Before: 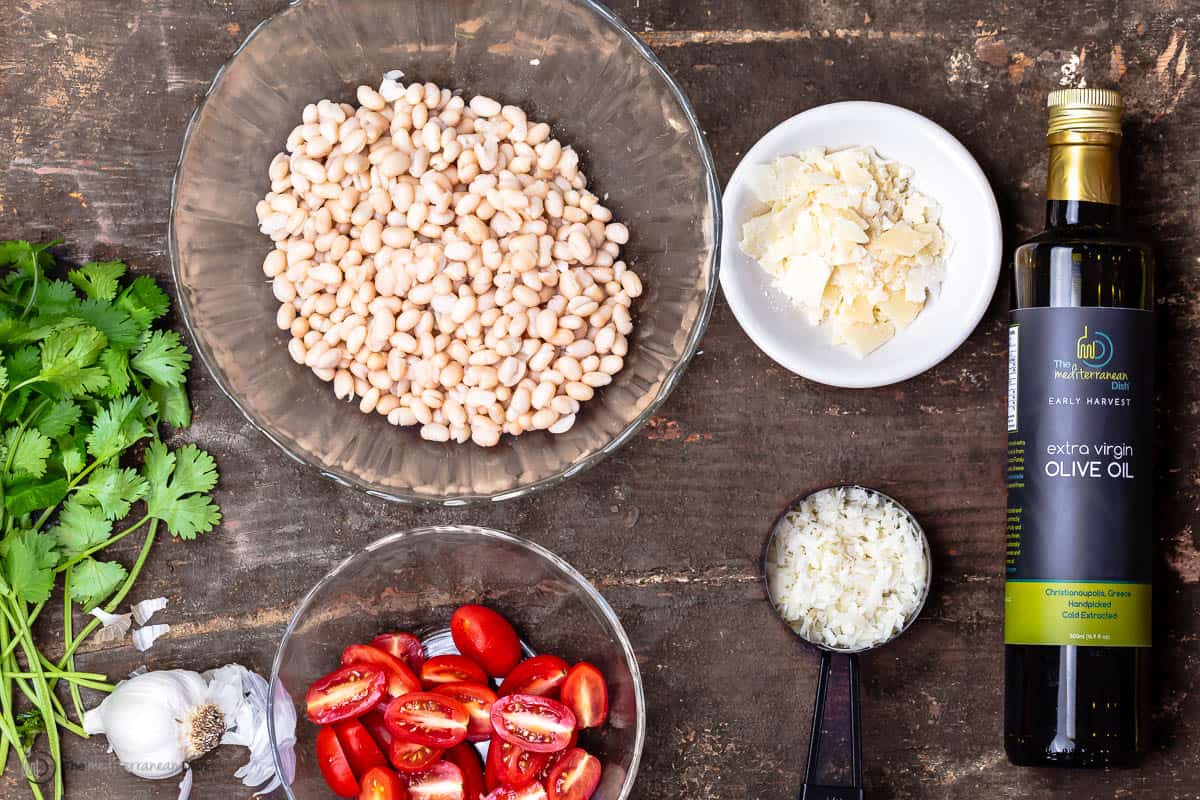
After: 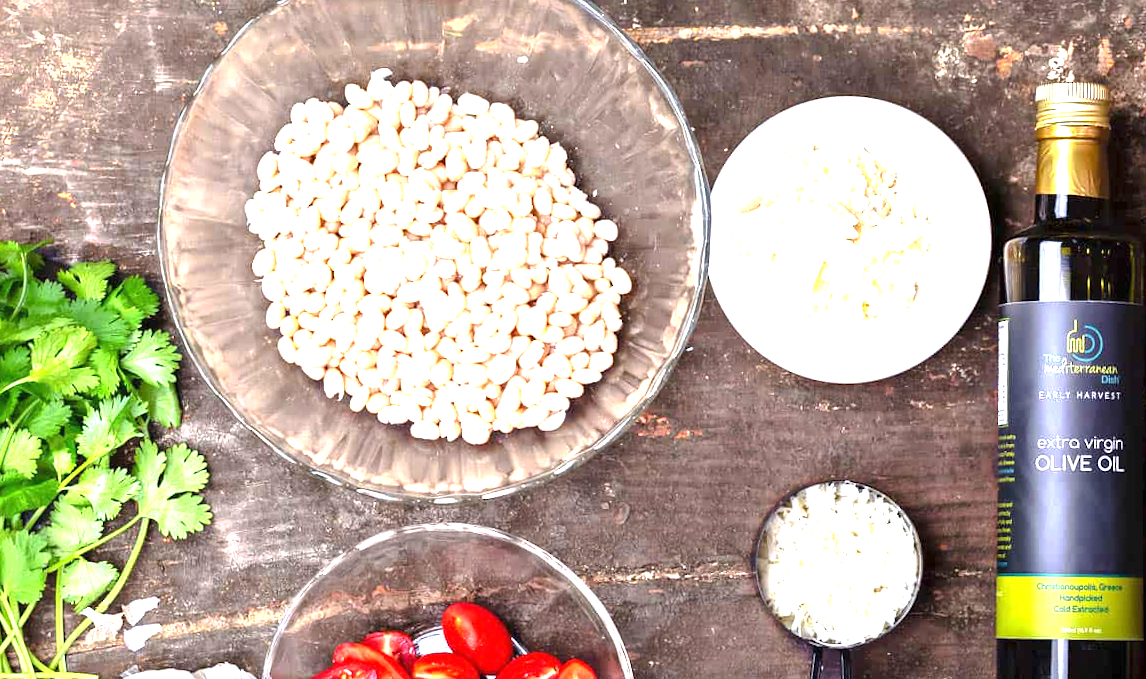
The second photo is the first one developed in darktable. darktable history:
tone equalizer: on, module defaults
exposure: black level correction 0, exposure 1.387 EV, compensate highlight preservation false
crop and rotate: angle 0.365°, left 0.438%, right 3.098%, bottom 14.213%
